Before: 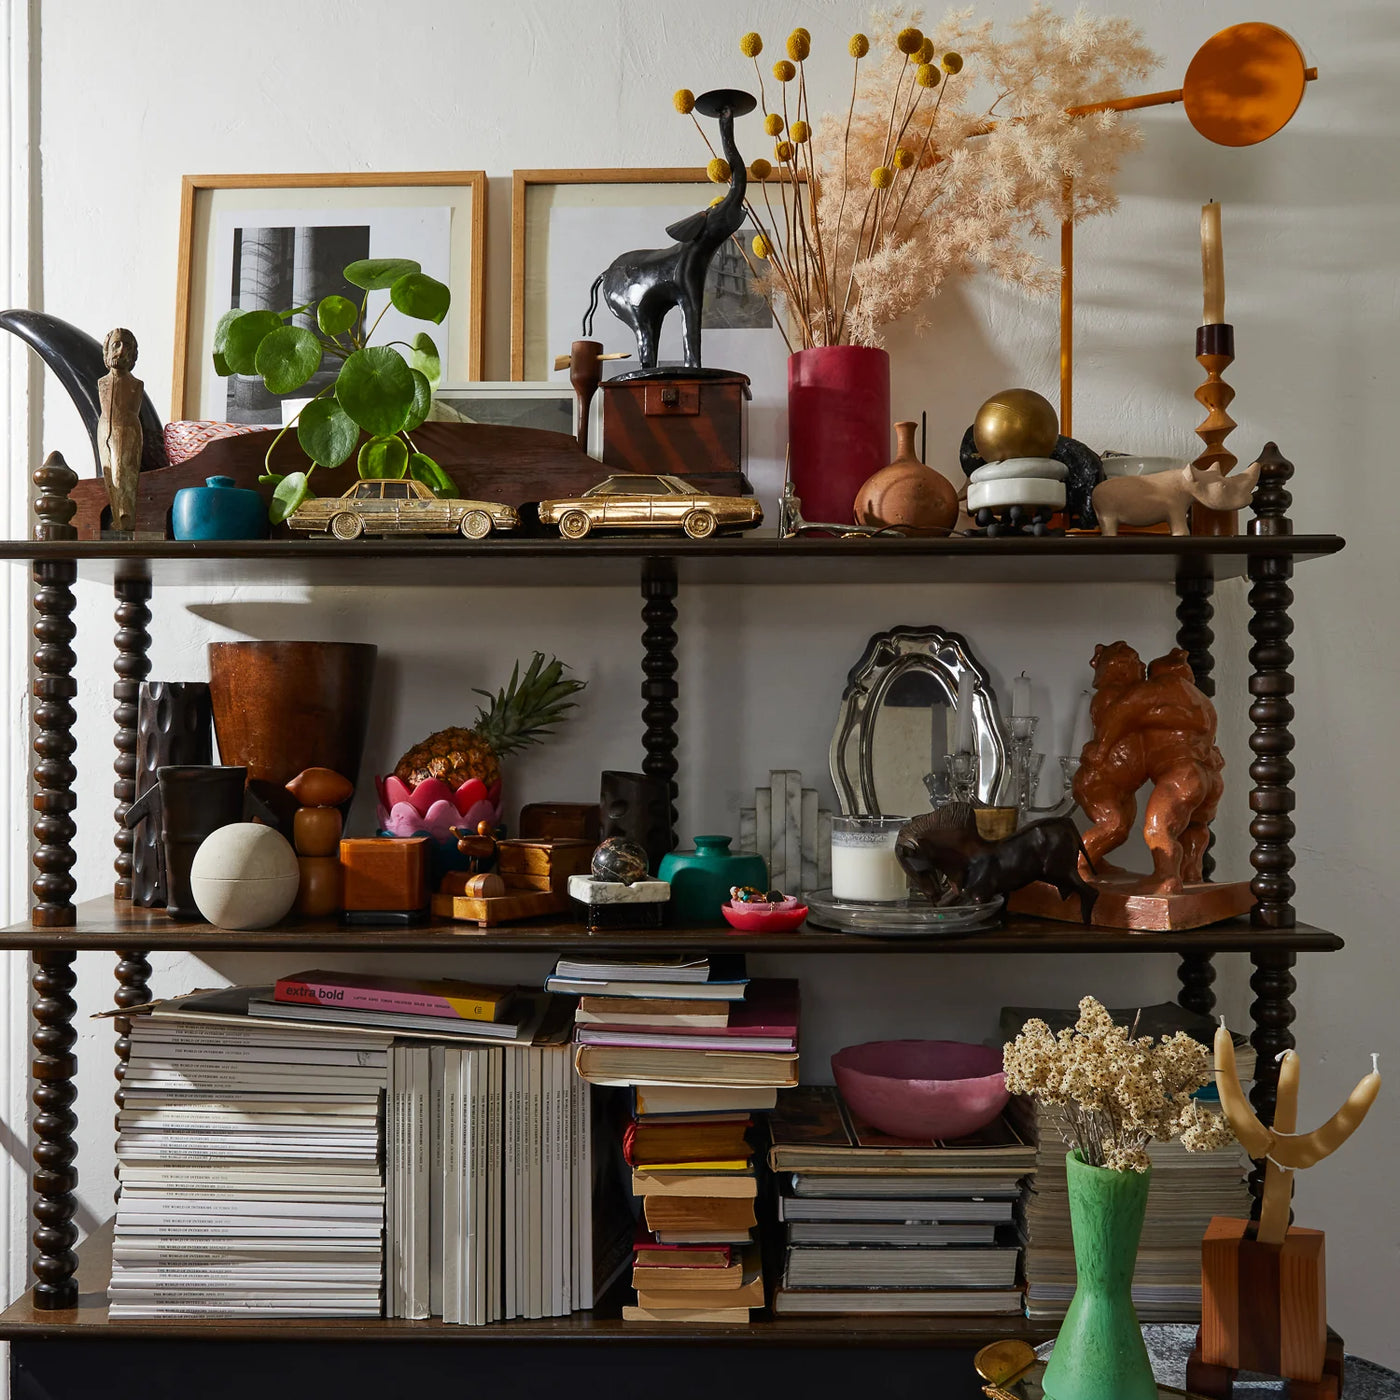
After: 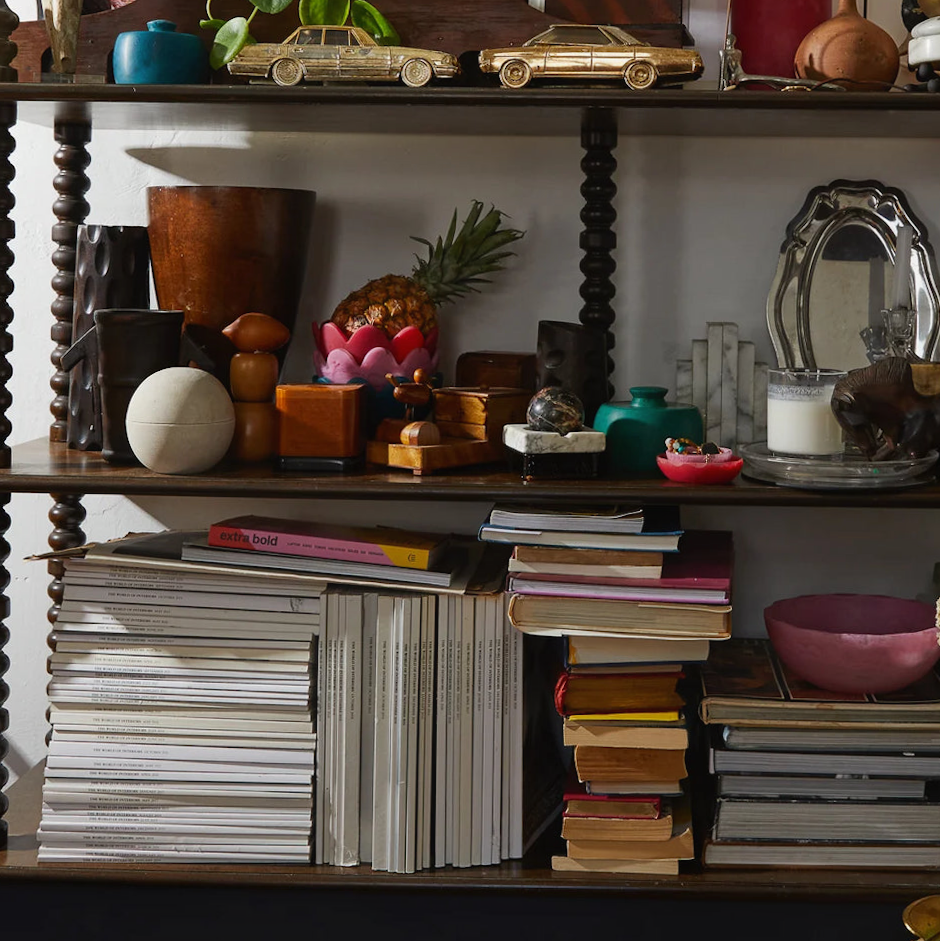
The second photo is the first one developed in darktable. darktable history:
contrast equalizer: octaves 7, y [[0.6 ×6], [0.55 ×6], [0 ×6], [0 ×6], [0 ×6]], mix -0.2
crop and rotate: angle -0.82°, left 3.85%, top 31.828%, right 27.992%
